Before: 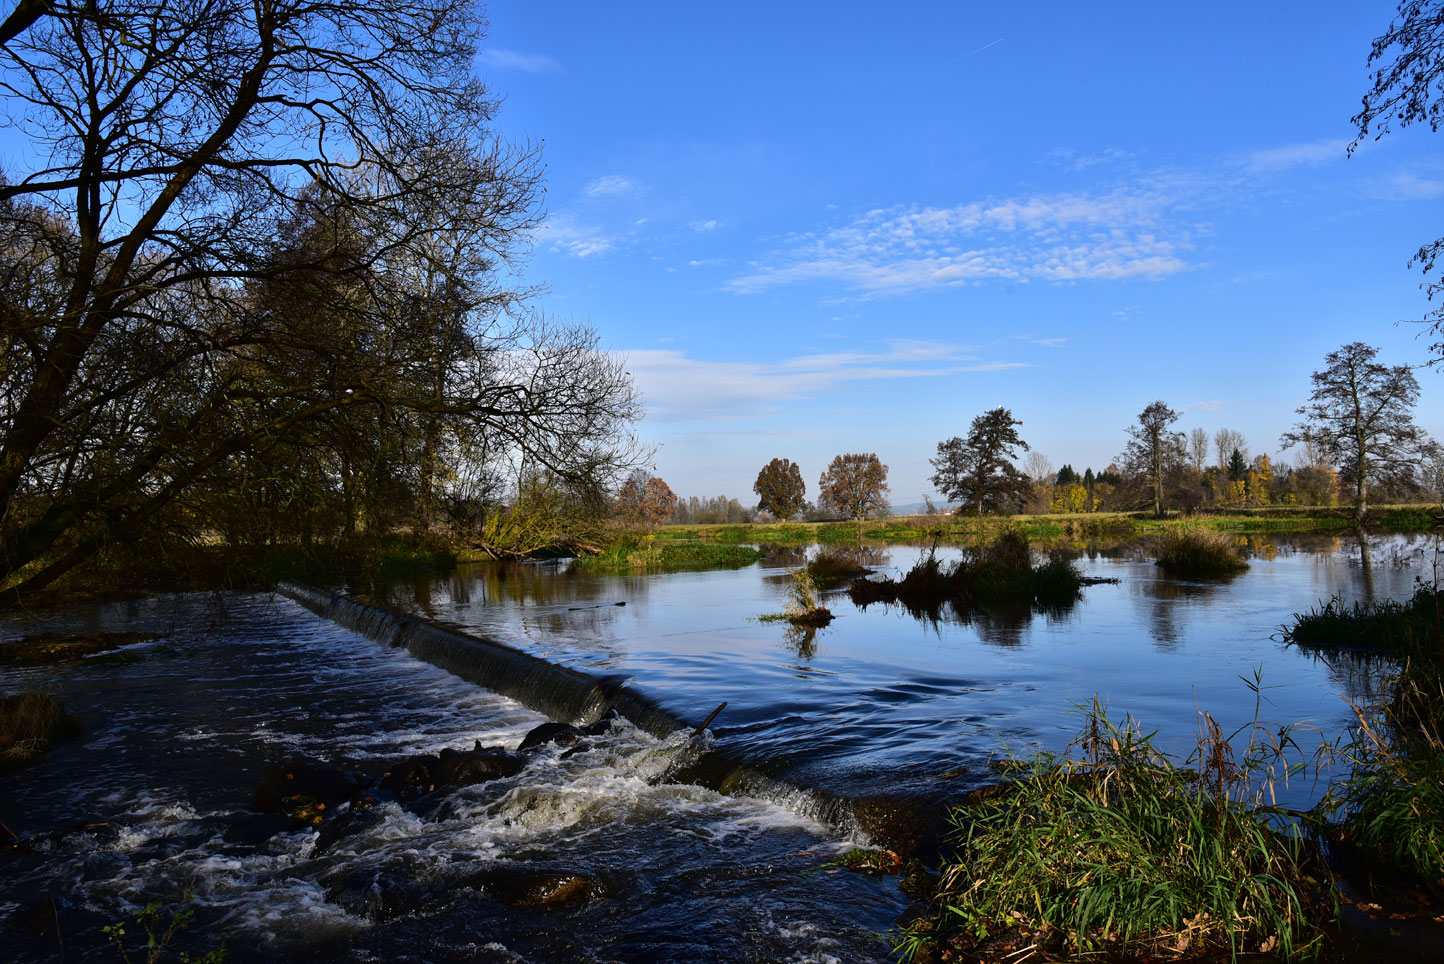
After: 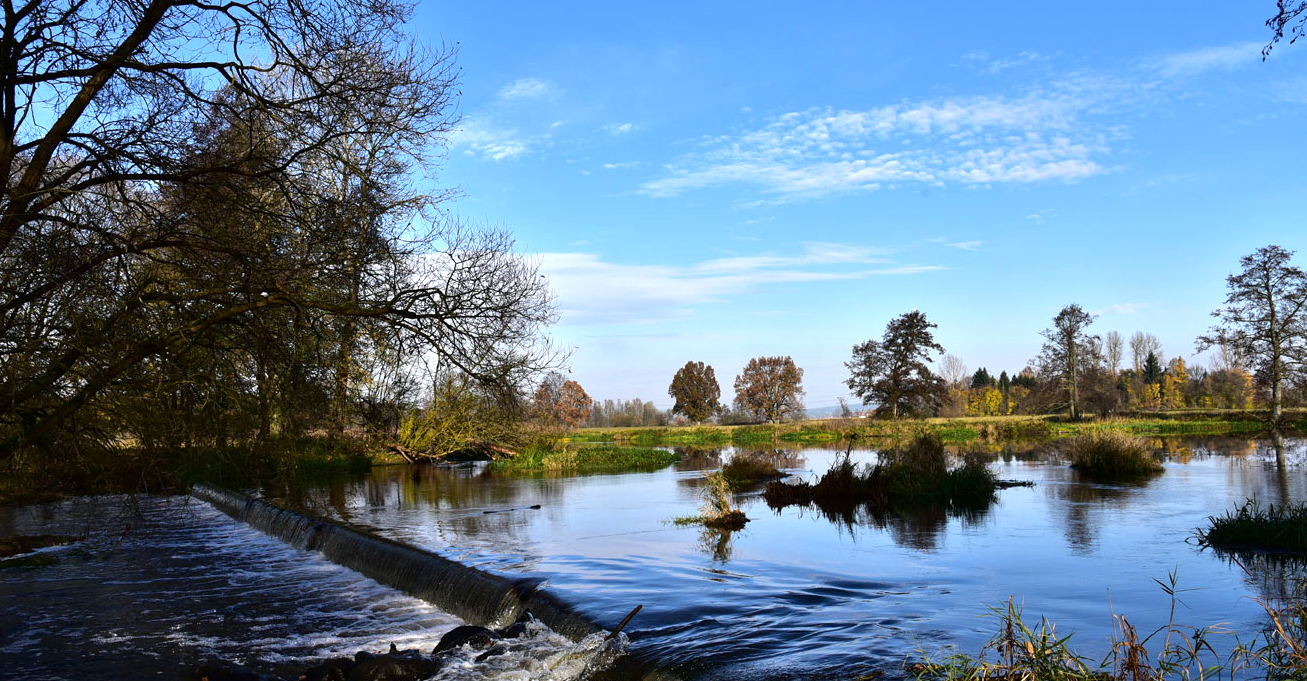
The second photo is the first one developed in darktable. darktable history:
local contrast: highlights 102%, shadows 101%, detail 119%, midtone range 0.2
crop: left 5.937%, top 10.15%, right 3.547%, bottom 19.203%
exposure: black level correction 0, exposure 0.5 EV, compensate highlight preservation false
